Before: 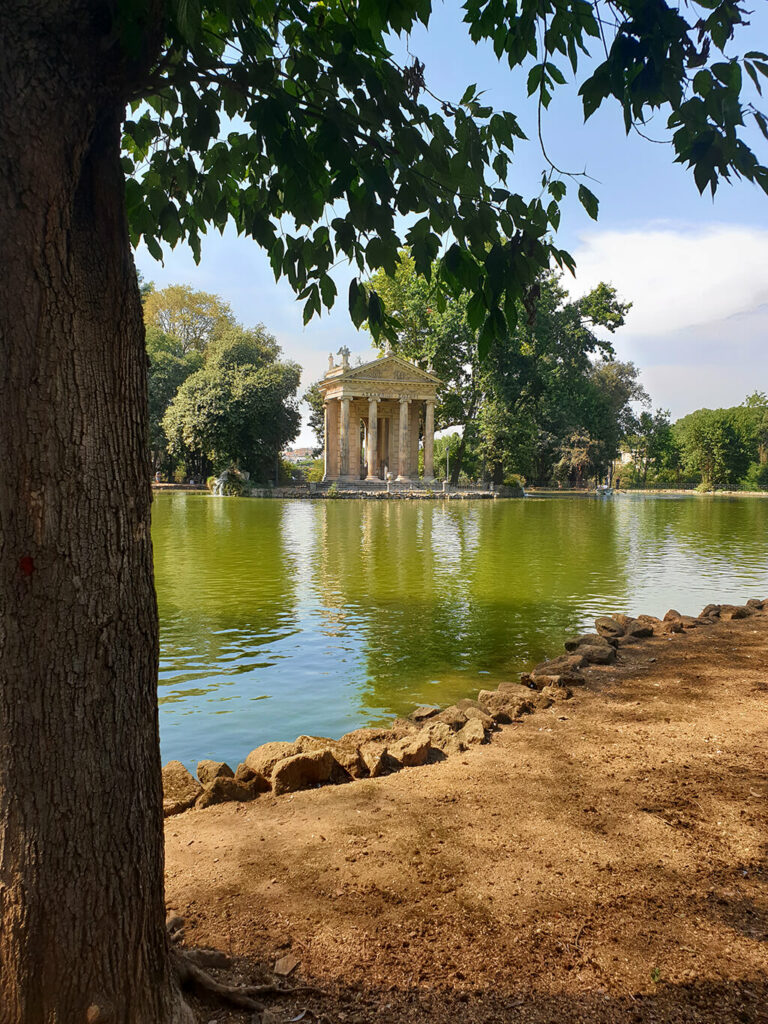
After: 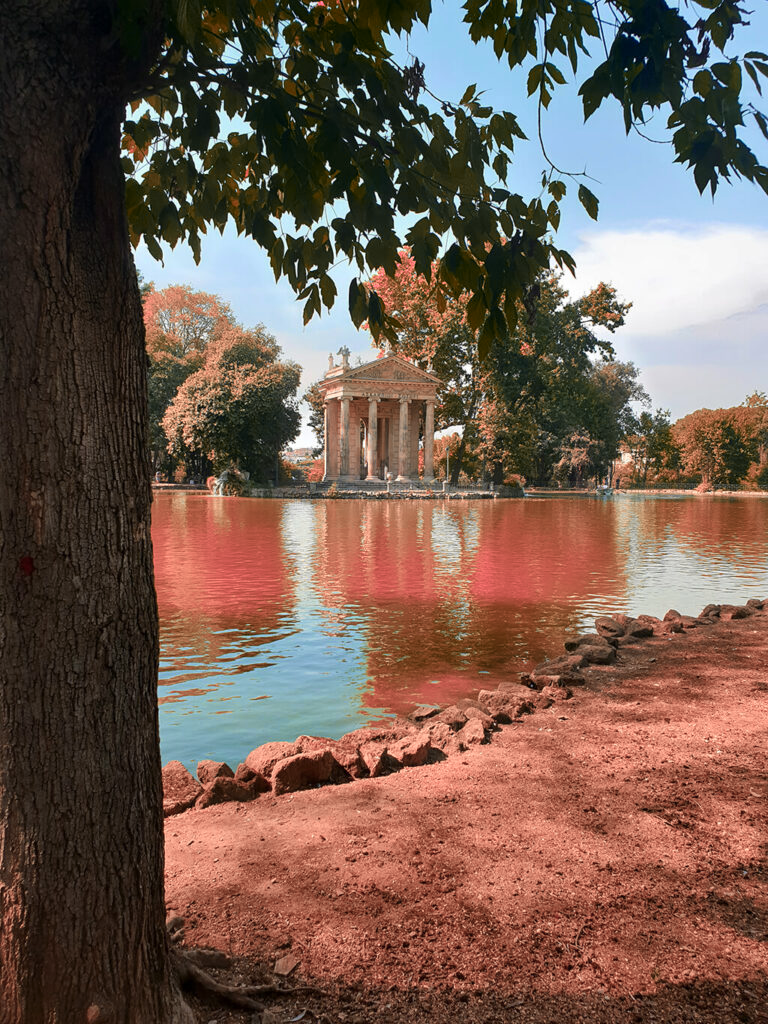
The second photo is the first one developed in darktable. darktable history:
tone equalizer: on, module defaults
color zones: curves: ch2 [(0, 0.488) (0.143, 0.417) (0.286, 0.212) (0.429, 0.179) (0.571, 0.154) (0.714, 0.415) (0.857, 0.495) (1, 0.488)]
